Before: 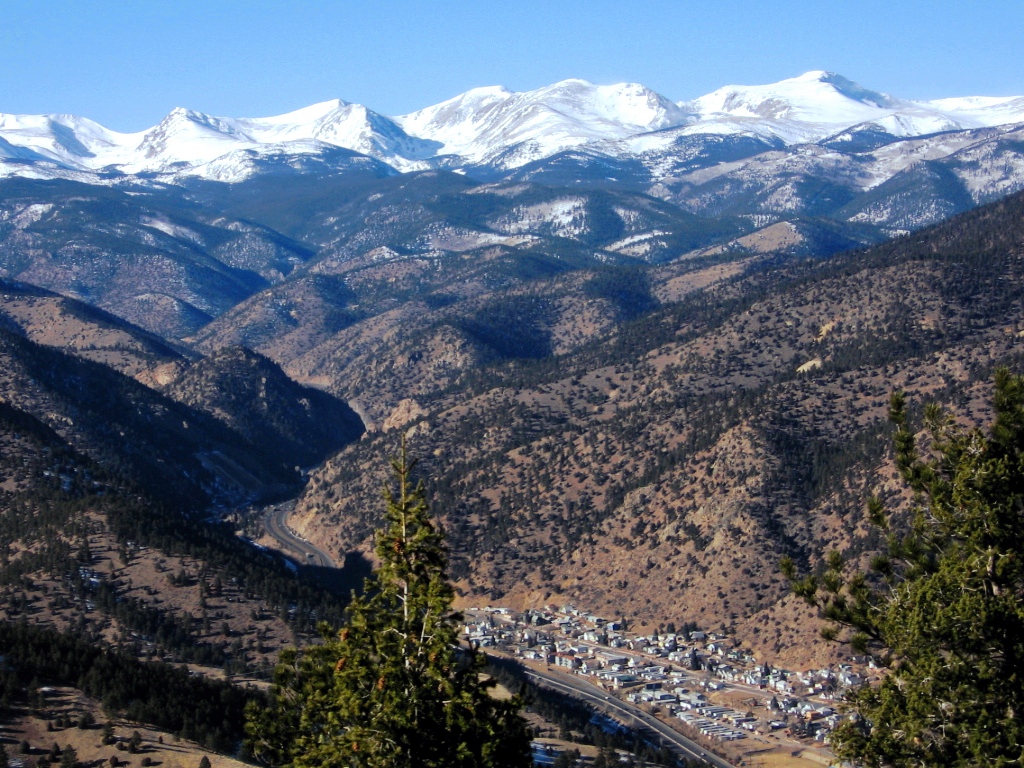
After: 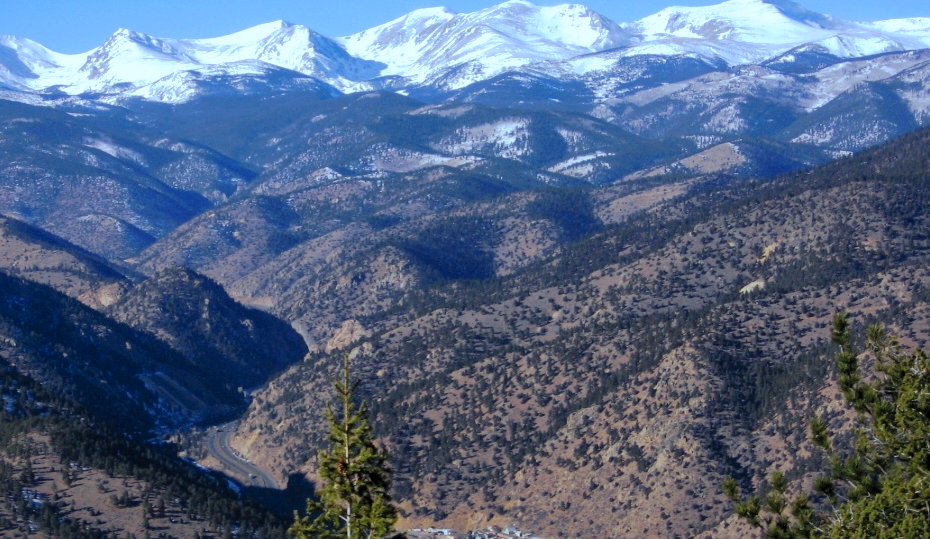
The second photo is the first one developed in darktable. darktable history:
shadows and highlights: on, module defaults
crop: left 5.596%, top 10.314%, right 3.534%, bottom 19.395%
white balance: red 0.931, blue 1.11
